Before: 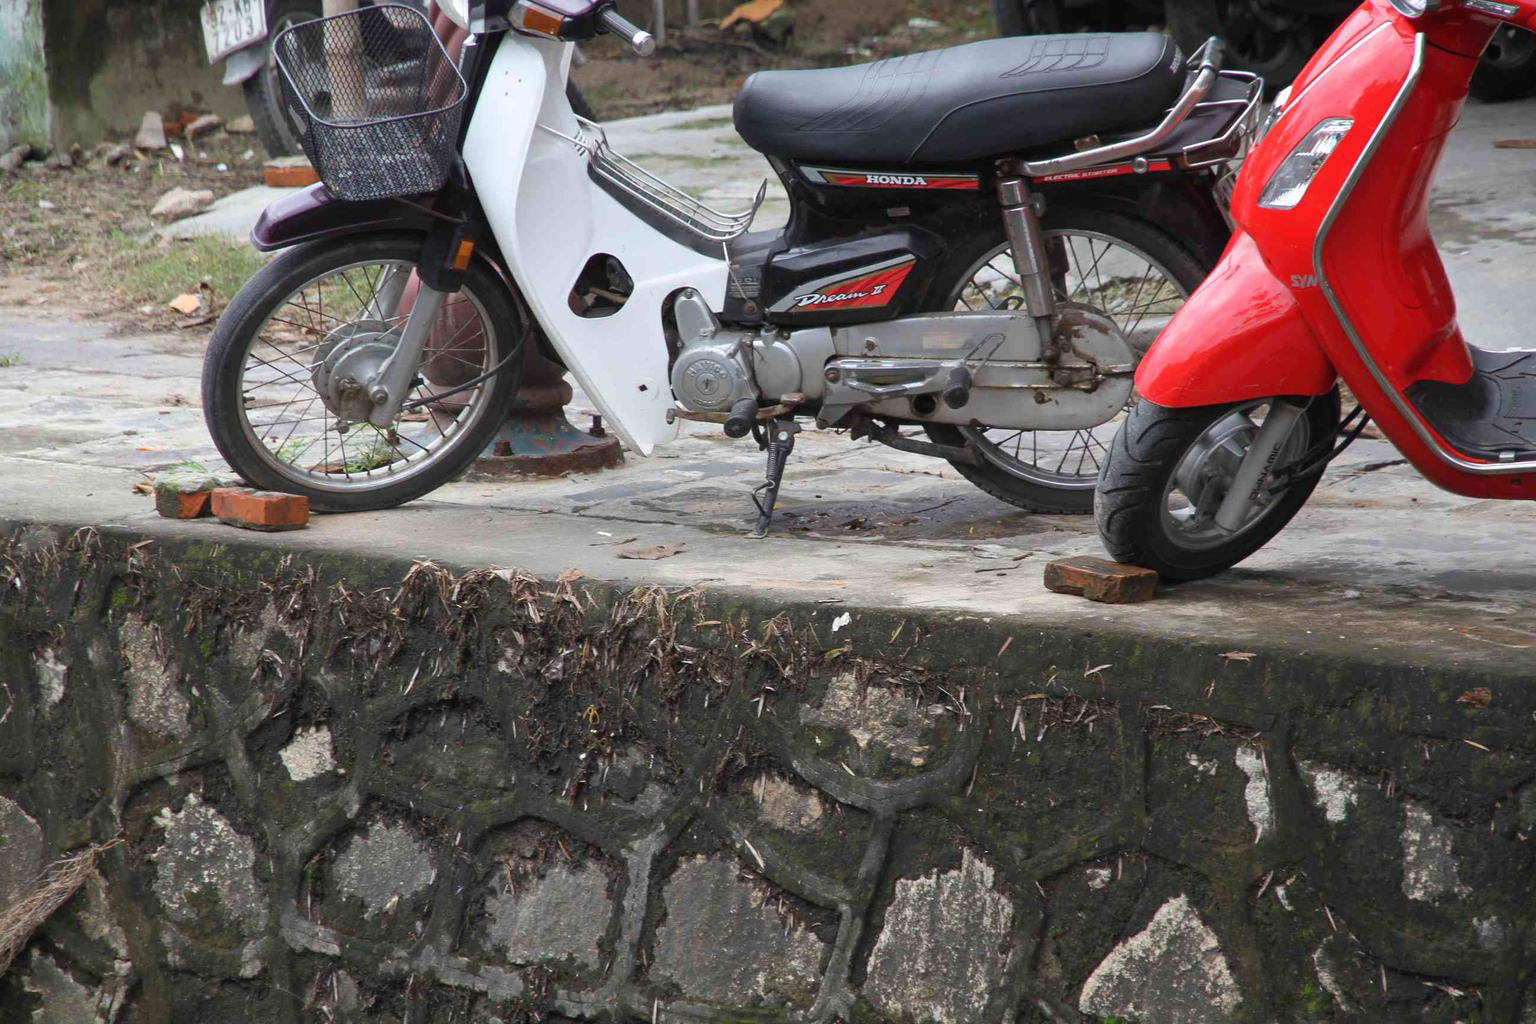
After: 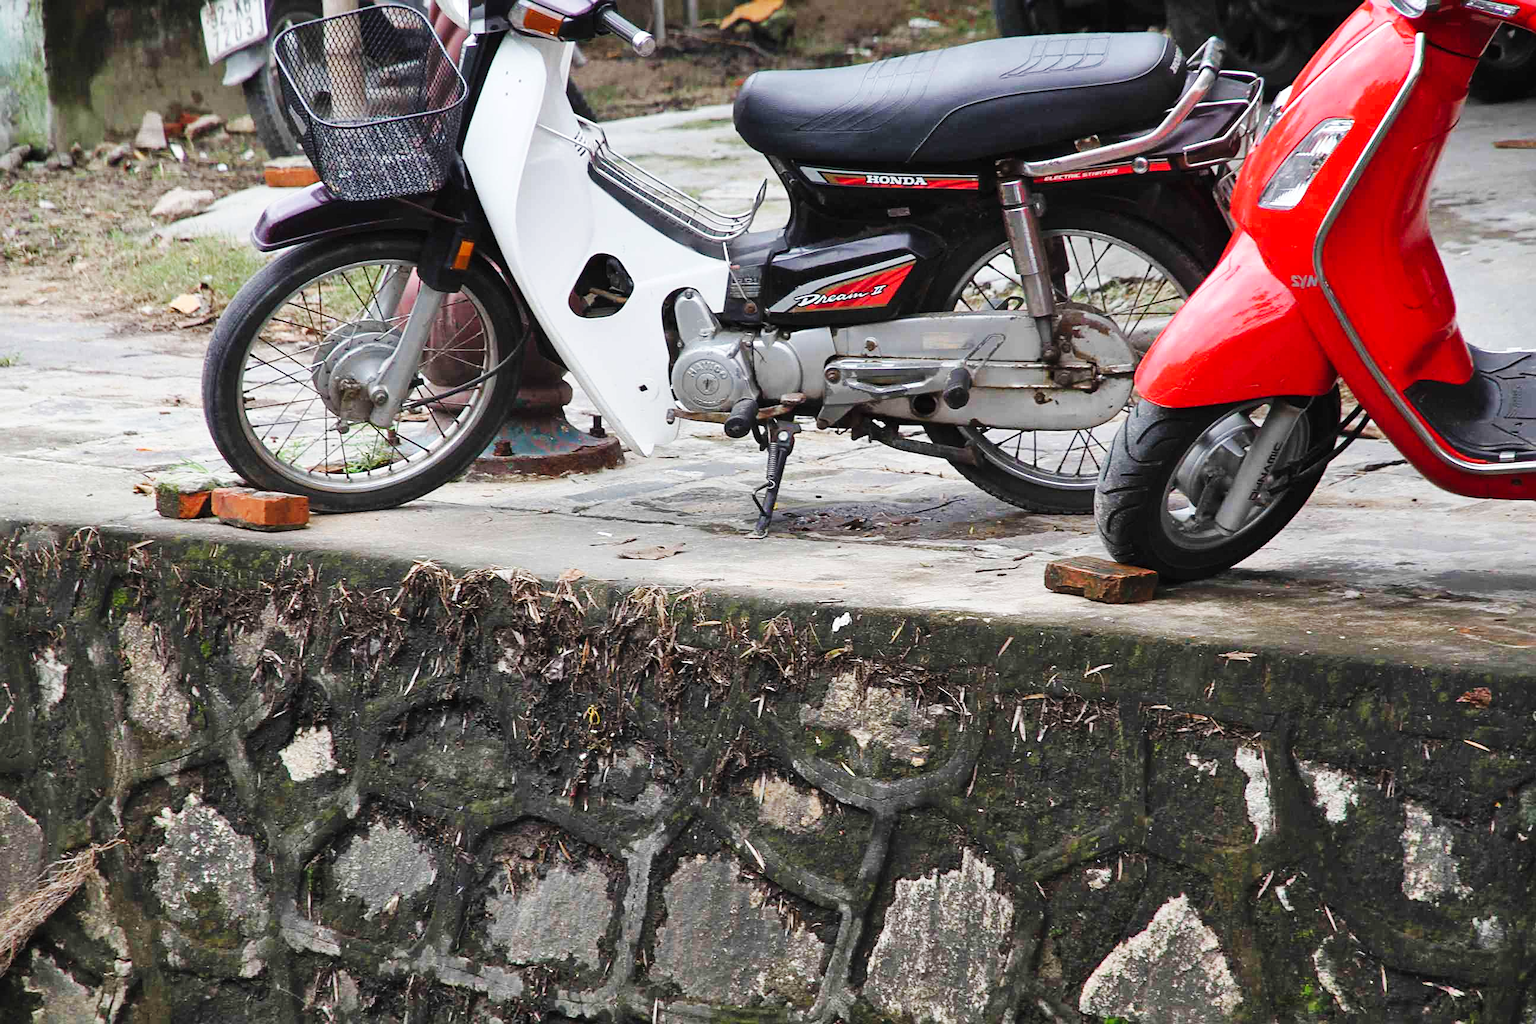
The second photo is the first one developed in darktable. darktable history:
base curve: curves: ch0 [(0, 0) (0.032, 0.025) (0.121, 0.166) (0.206, 0.329) (0.605, 0.79) (1, 1)], preserve colors none
sharpen: on, module defaults
shadows and highlights: shadows 52.34, highlights -28.23, soften with gaussian
